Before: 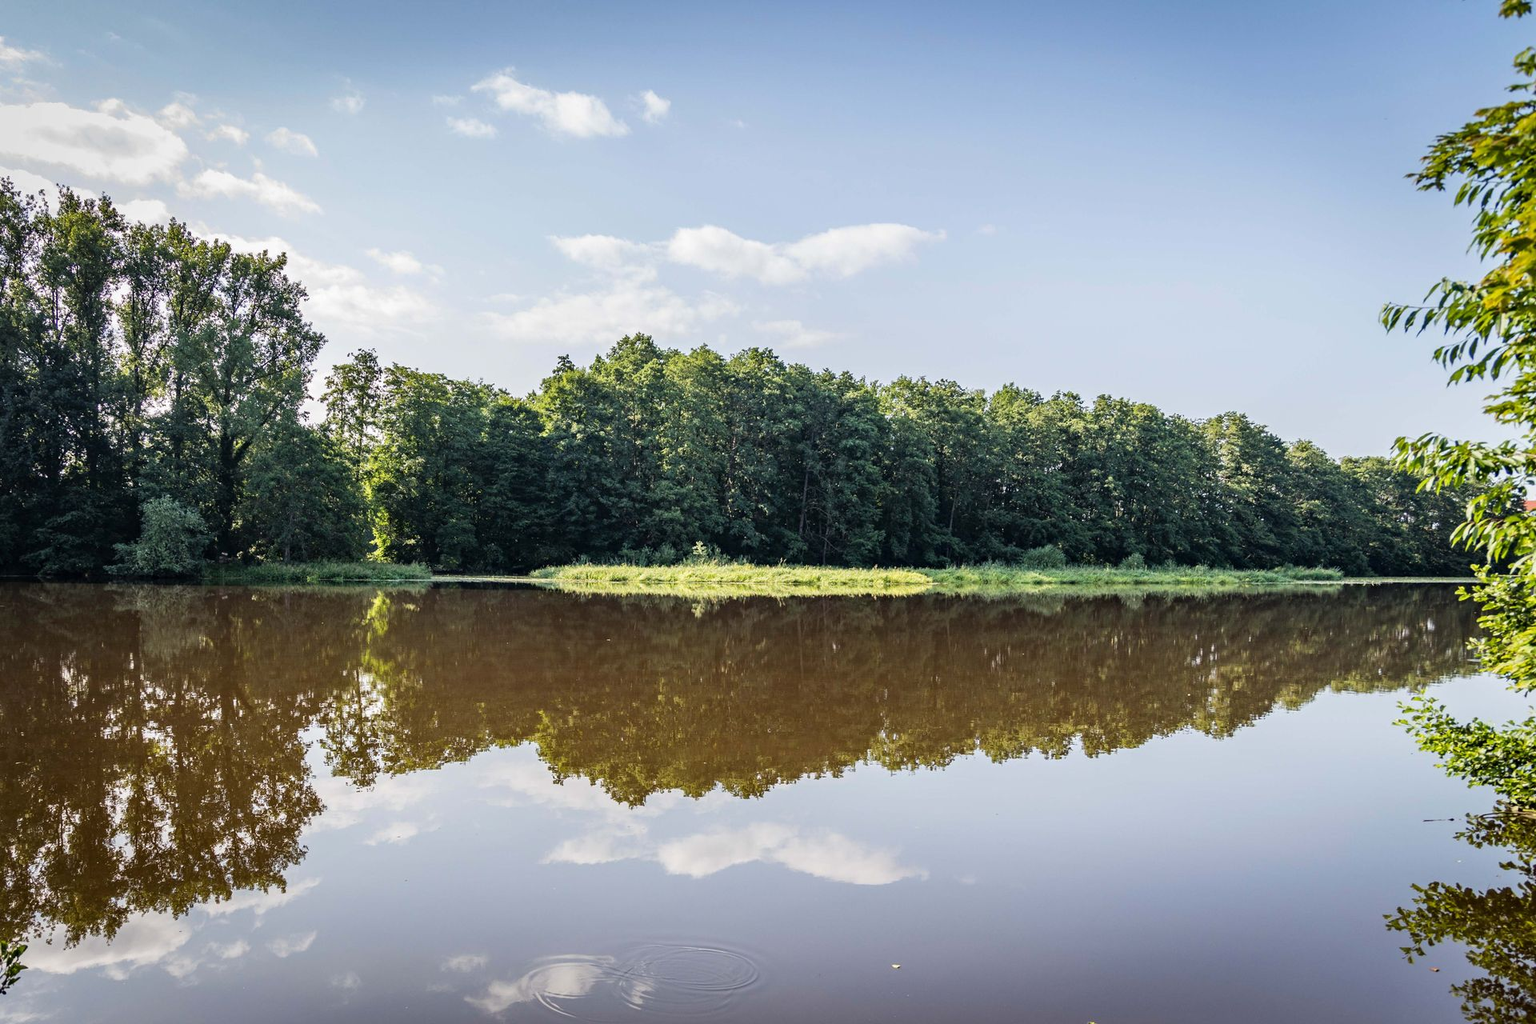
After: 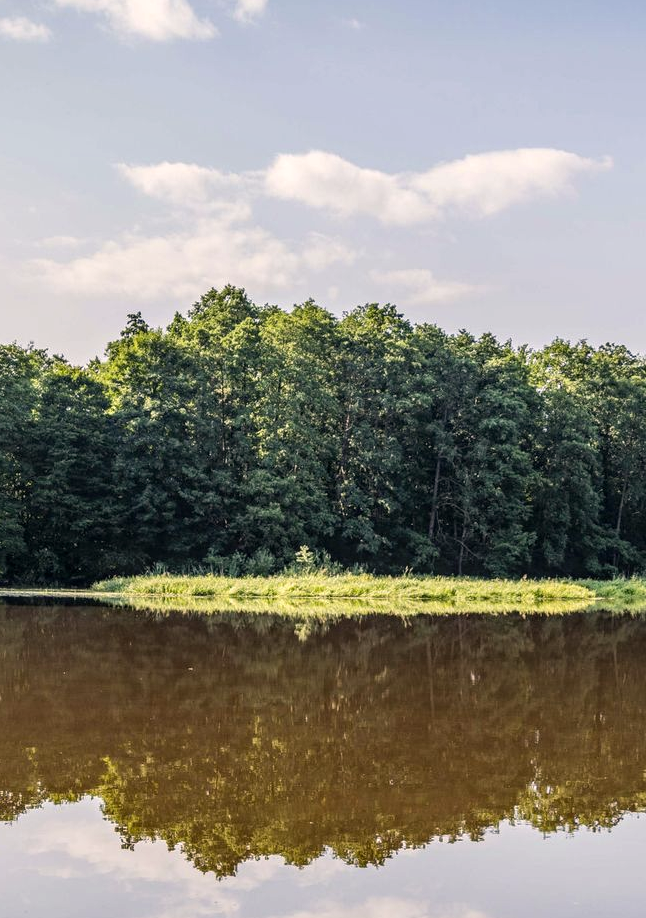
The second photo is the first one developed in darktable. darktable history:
local contrast: on, module defaults
crop and rotate: left 29.733%, top 10.273%, right 36.612%, bottom 17.95%
color correction: highlights a* 3.85, highlights b* 5.12
